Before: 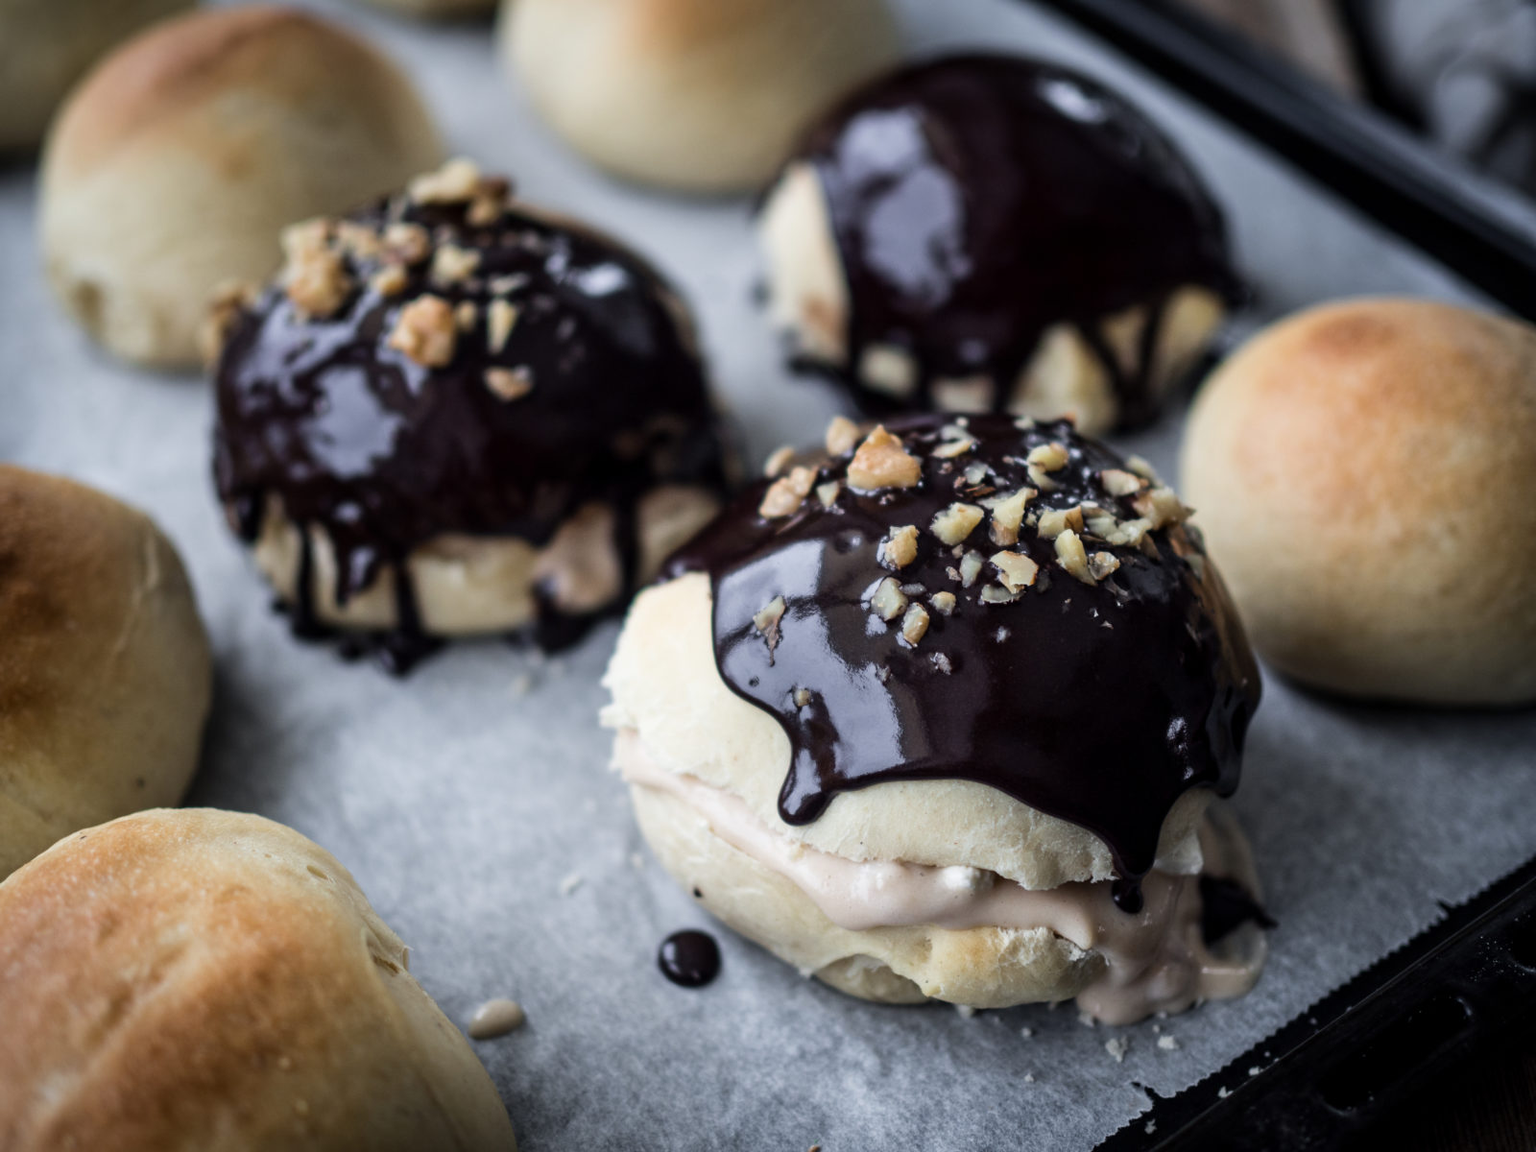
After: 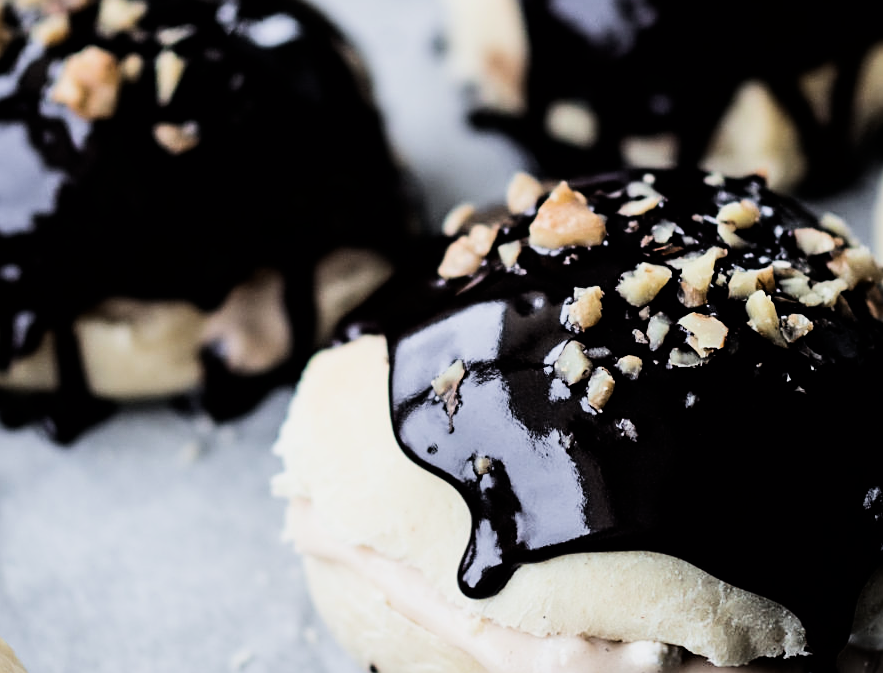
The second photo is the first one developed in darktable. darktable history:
filmic rgb: black relative exposure -7.49 EV, white relative exposure 4.99 EV, threshold 3.06 EV, hardness 3.33, contrast 1.301, iterations of high-quality reconstruction 0, enable highlight reconstruction true
crop and rotate: left 22.073%, top 21.803%, right 22.681%, bottom 22.095%
tone equalizer: -8 EV -0.766 EV, -7 EV -0.708 EV, -6 EV -0.599 EV, -5 EV -0.421 EV, -3 EV 0.395 EV, -2 EV 0.6 EV, -1 EV 0.701 EV, +0 EV 0.764 EV, edges refinement/feathering 500, mask exposure compensation -1.57 EV, preserve details guided filter
sharpen: on, module defaults
